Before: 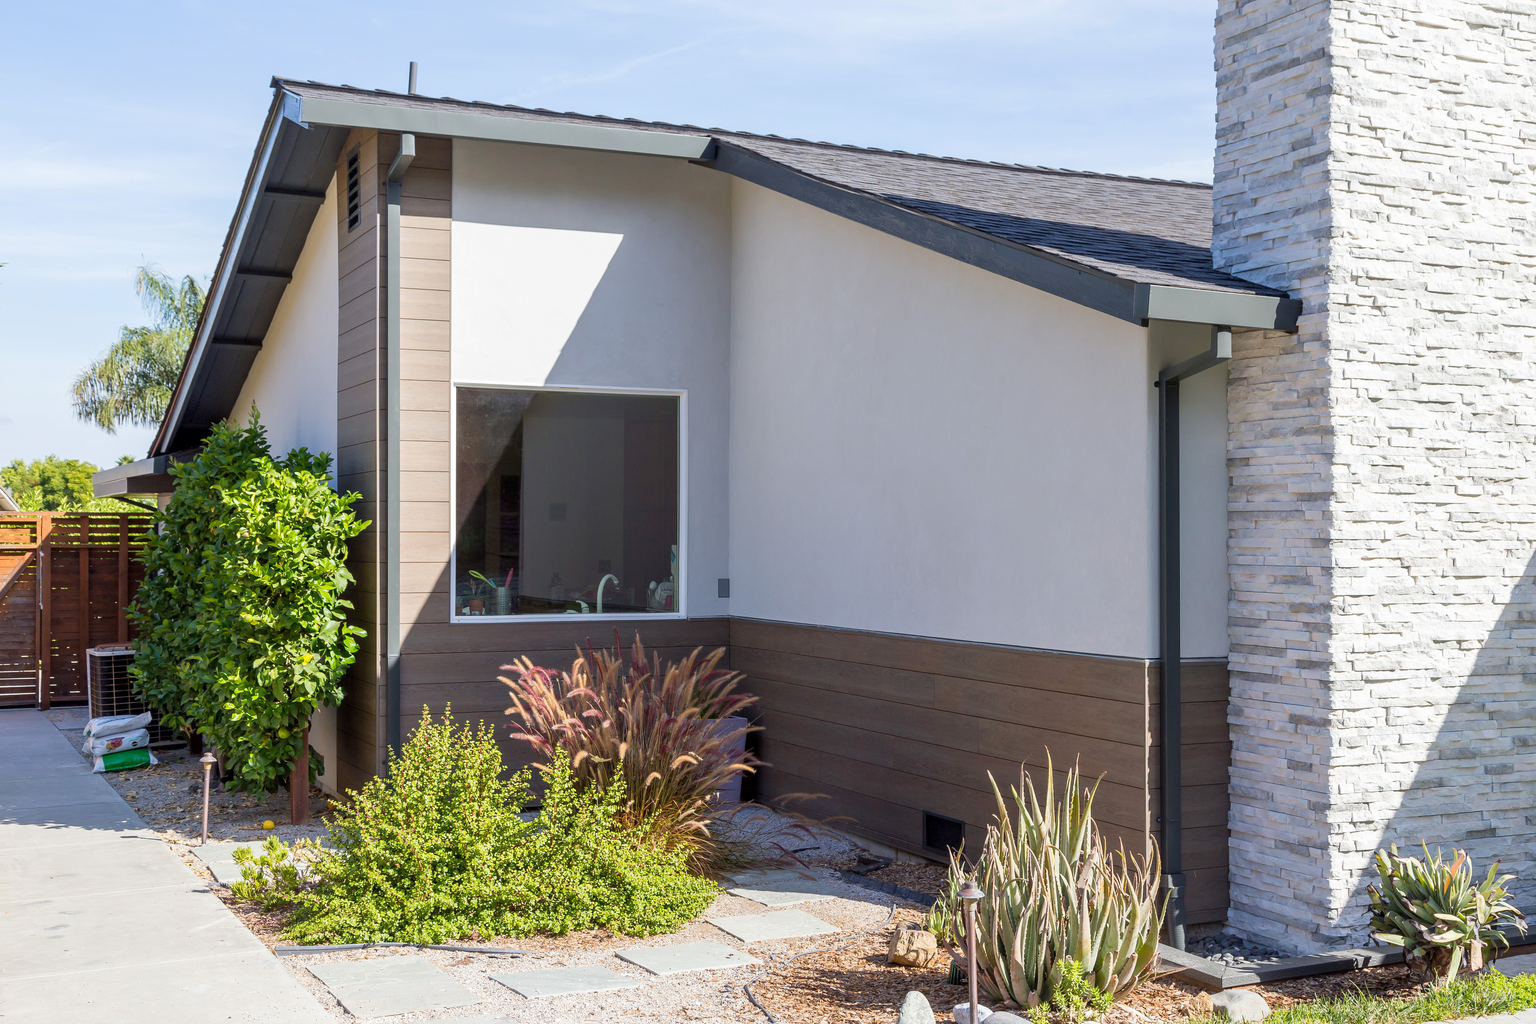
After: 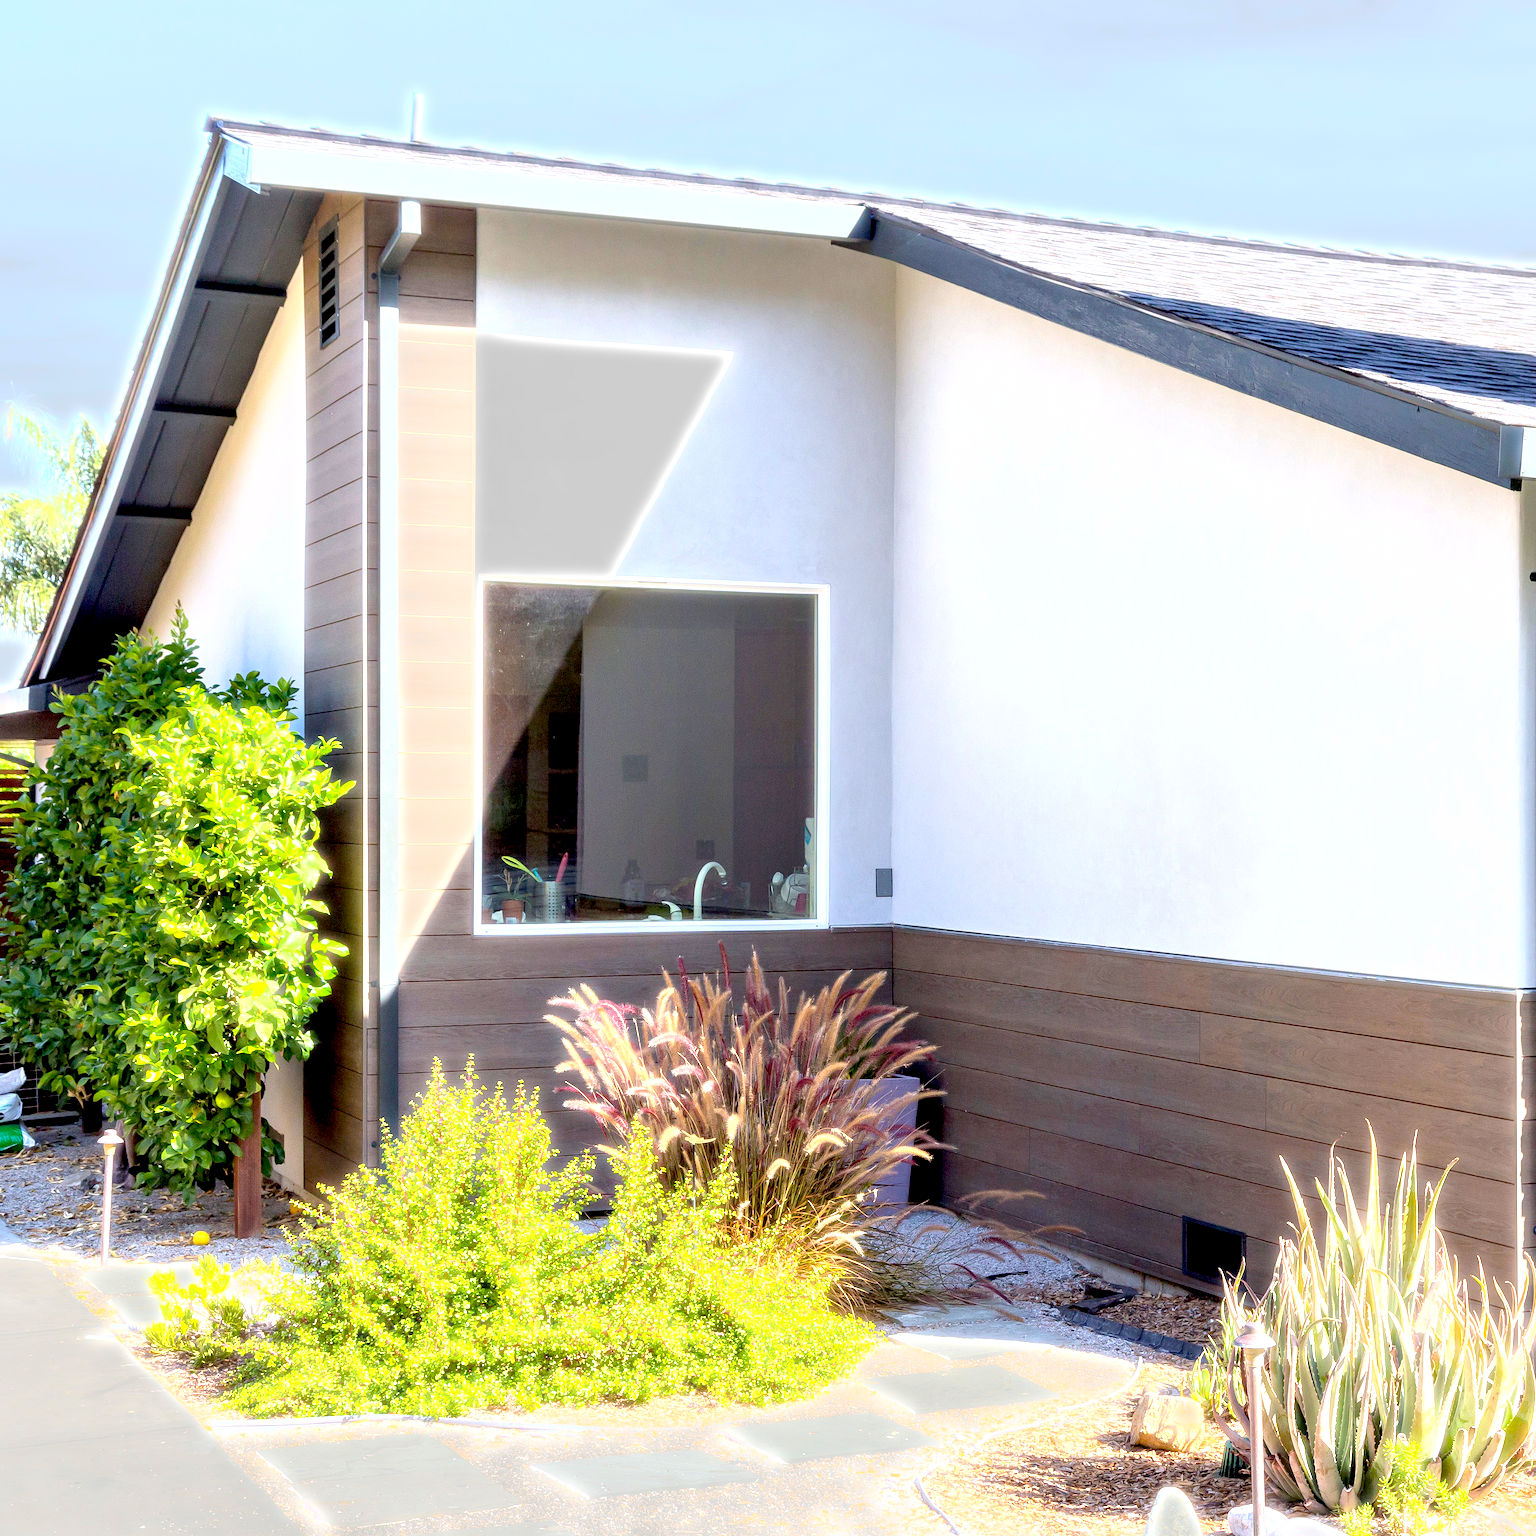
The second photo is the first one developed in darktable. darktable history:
bloom: size 3%, threshold 100%, strength 0%
crop and rotate: left 8.786%, right 24.548%
exposure: black level correction 0.009, exposure 1.425 EV, compensate highlight preservation false
